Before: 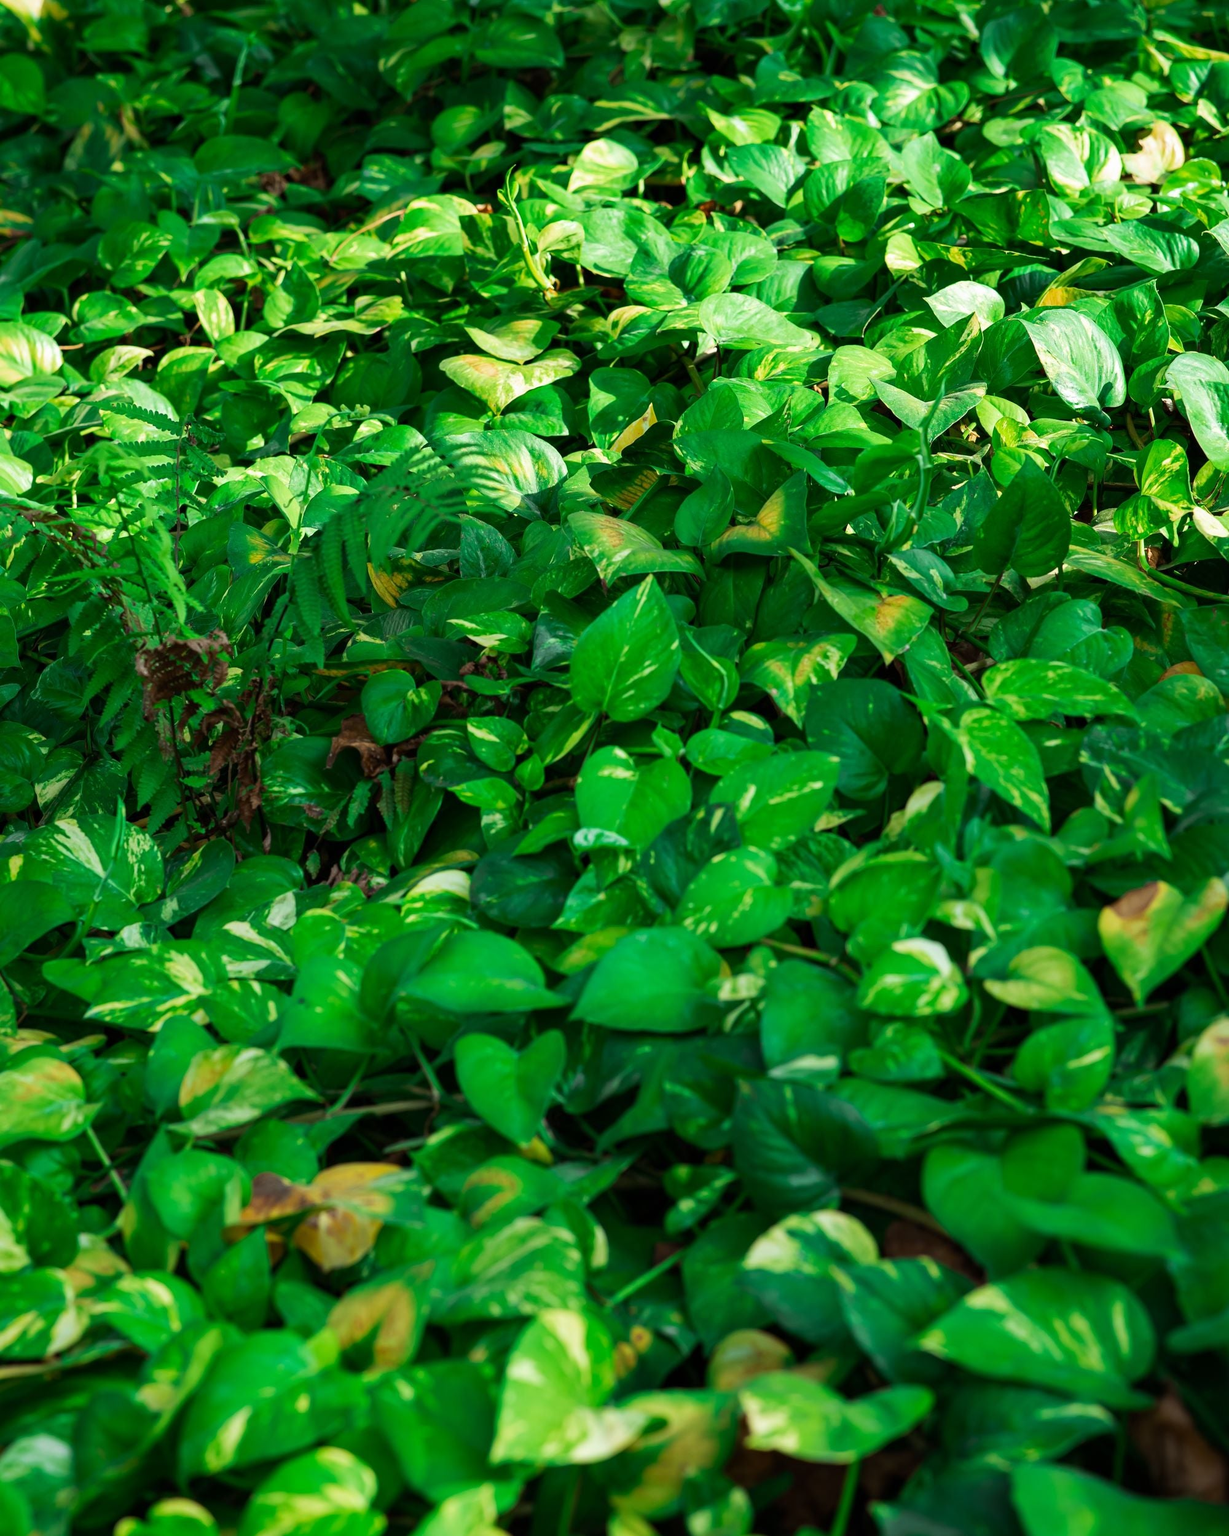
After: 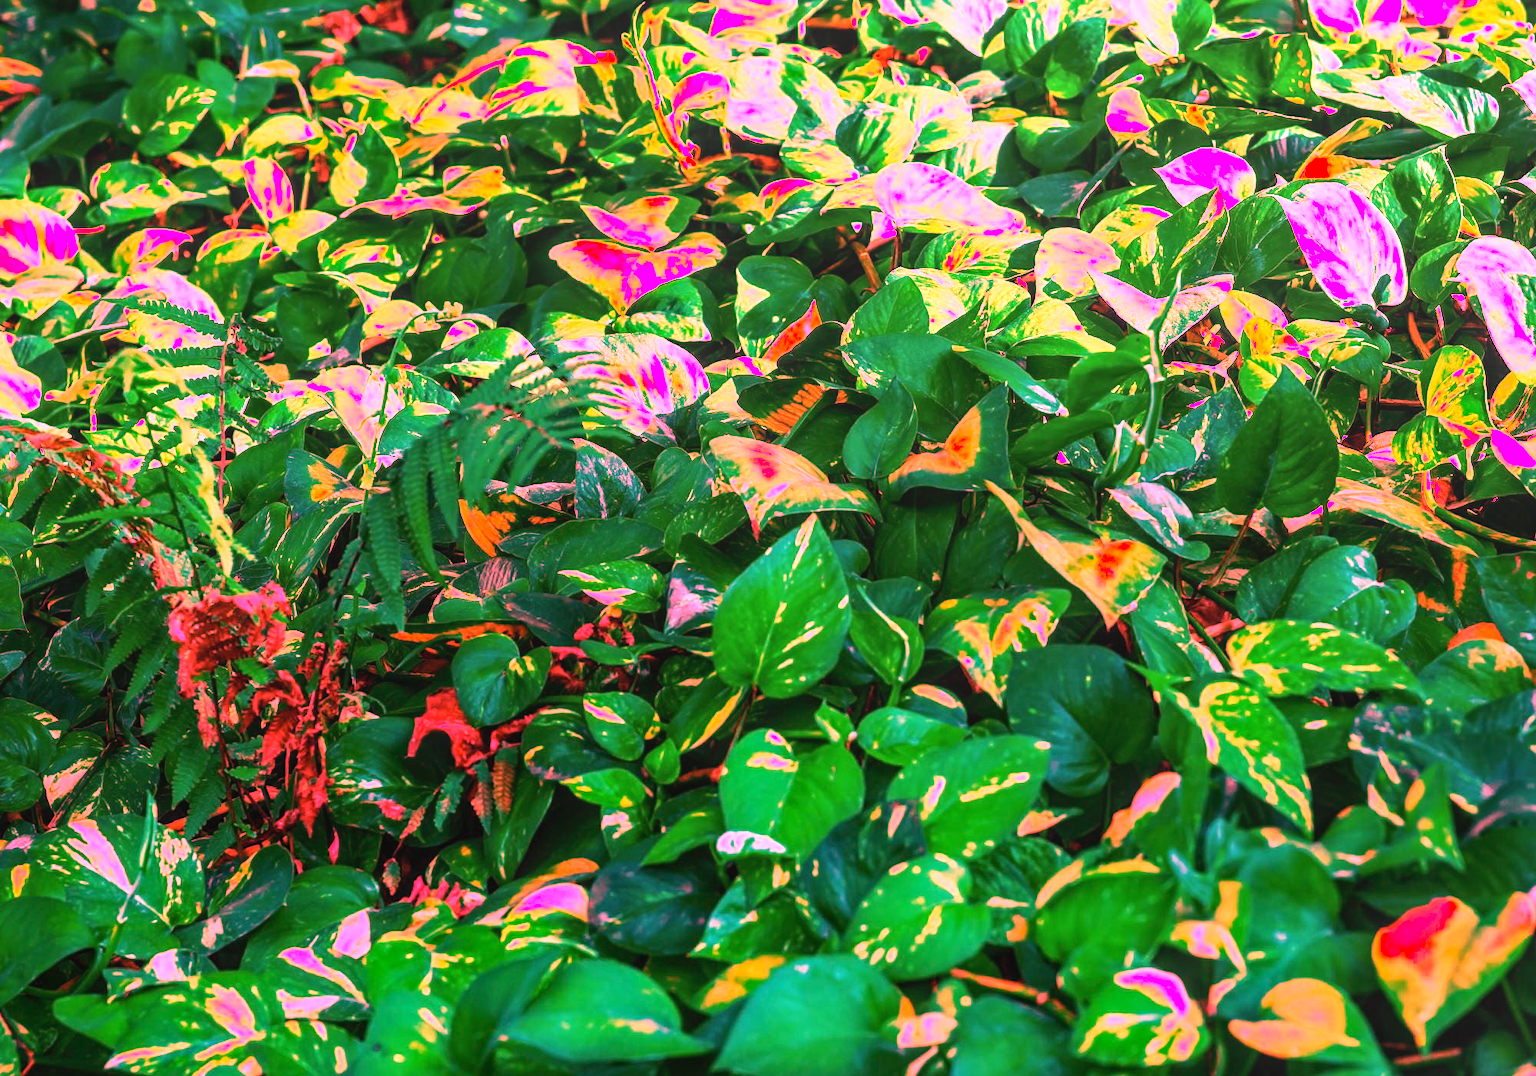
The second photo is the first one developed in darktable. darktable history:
white balance: red 4.26, blue 1.802
tone equalizer: -8 EV -0.417 EV, -7 EV -0.389 EV, -6 EV -0.333 EV, -5 EV -0.222 EV, -3 EV 0.222 EV, -2 EV 0.333 EV, -1 EV 0.389 EV, +0 EV 0.417 EV, edges refinement/feathering 500, mask exposure compensation -1.57 EV, preserve details no
local contrast: detail 110%
crop and rotate: top 10.605%, bottom 33.274%
